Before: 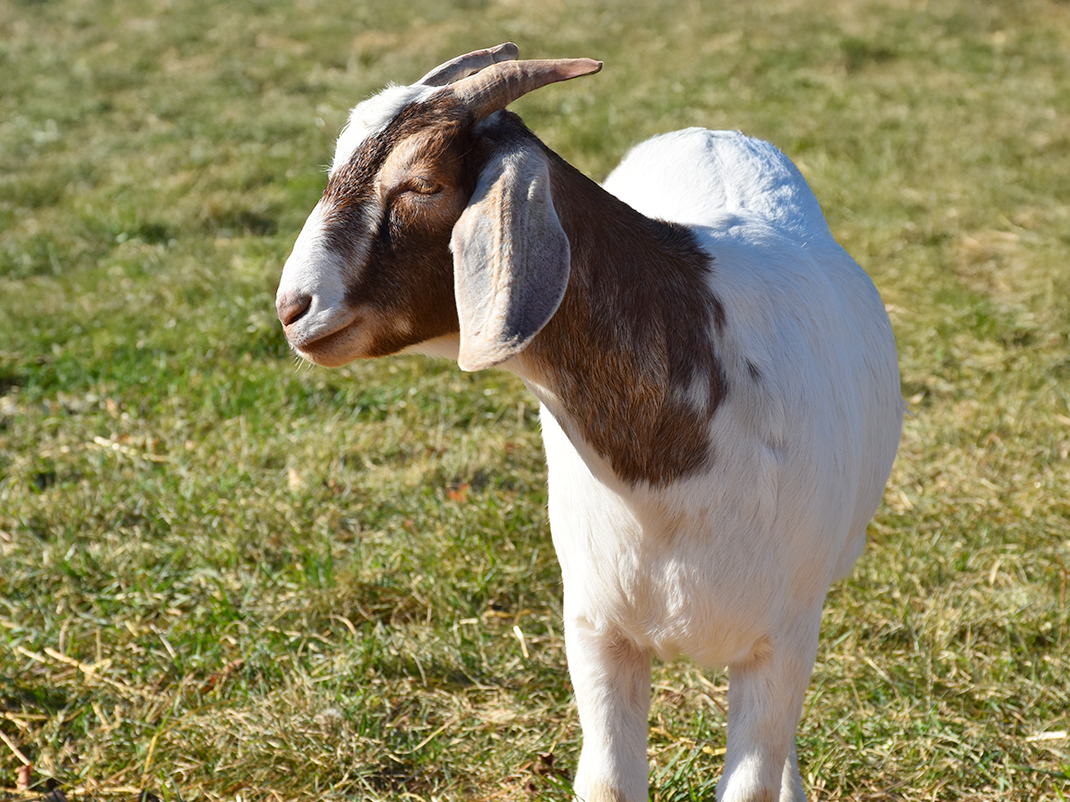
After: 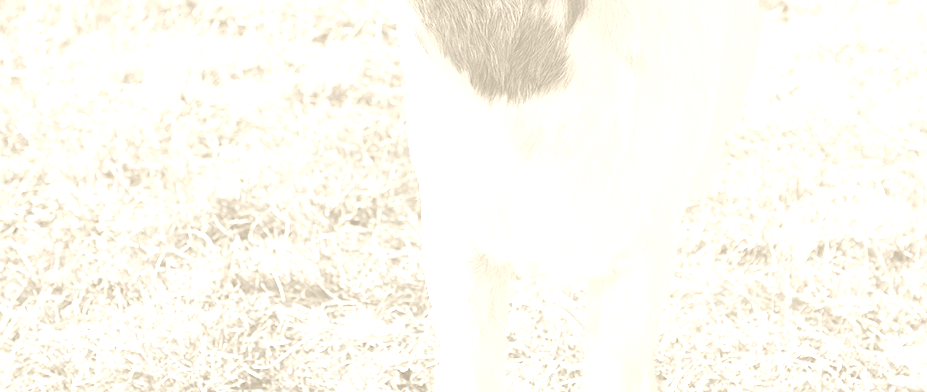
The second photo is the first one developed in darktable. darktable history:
exposure: black level correction 0, exposure 1 EV, compensate highlight preservation false
colorize: hue 36°, saturation 71%, lightness 80.79%
sharpen: amount 0.2
crop and rotate: left 13.306%, top 48.129%, bottom 2.928%
